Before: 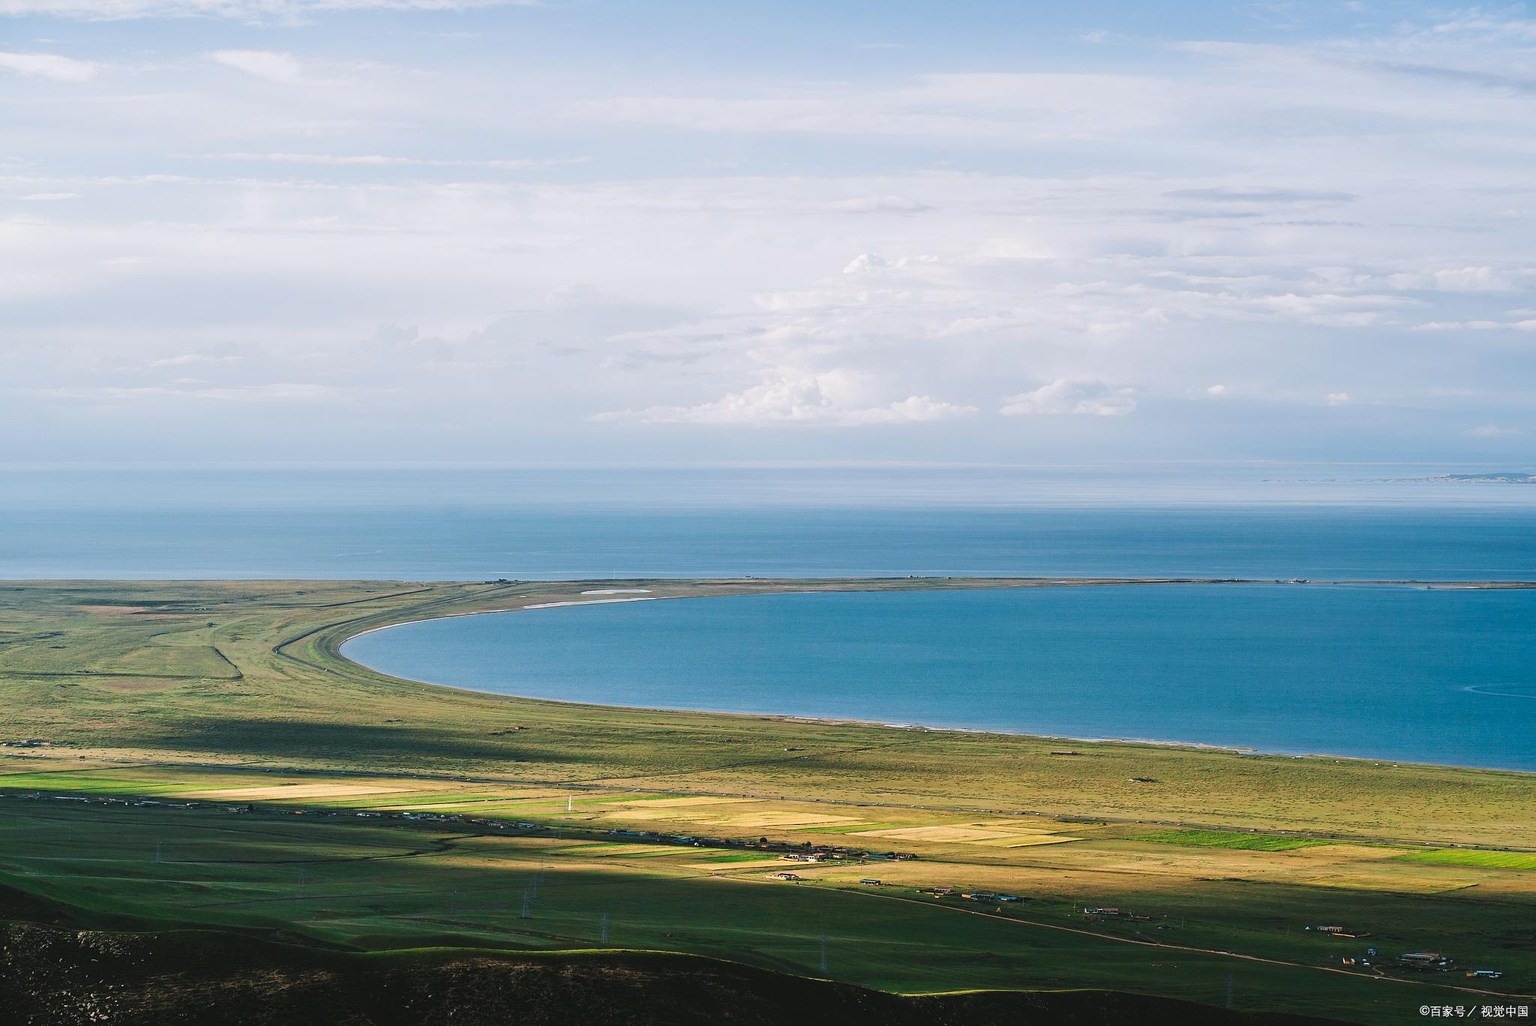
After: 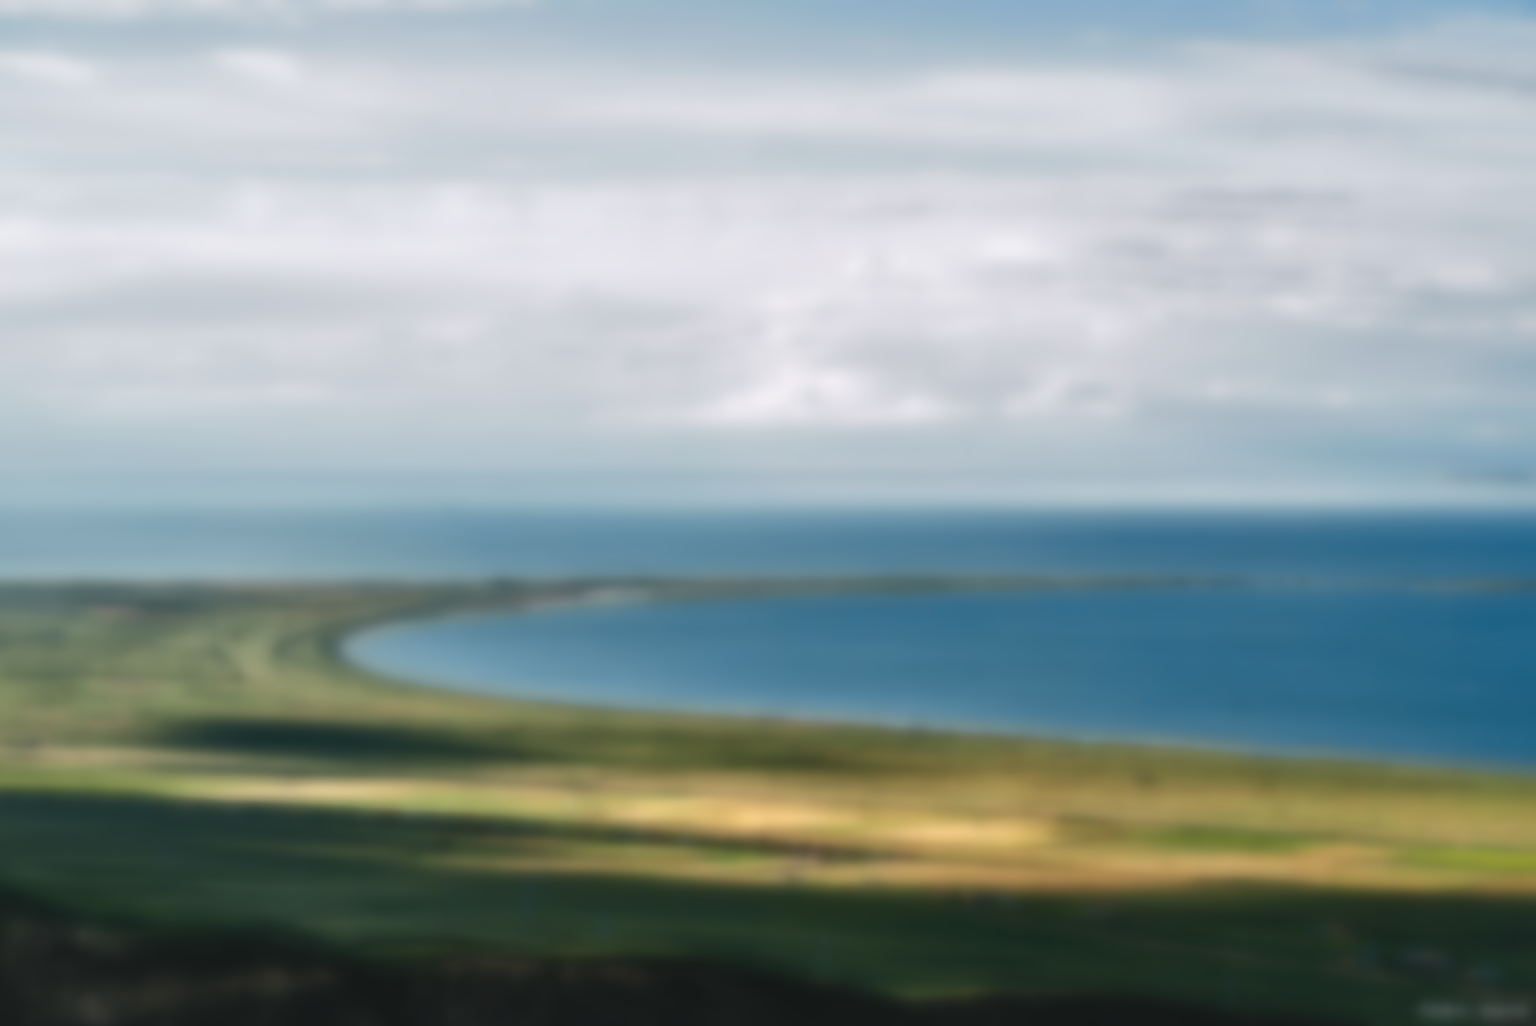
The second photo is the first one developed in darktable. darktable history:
tone curve: curves: ch0 [(0.001, 0.042) (0.128, 0.16) (0.452, 0.42) (0.603, 0.566) (0.754, 0.733) (1, 1)]; ch1 [(0, 0) (0.325, 0.327) (0.412, 0.441) (0.473, 0.466) (0.5, 0.499) (0.549, 0.558) (0.617, 0.625) (0.713, 0.7) (1, 1)]; ch2 [(0, 0) (0.386, 0.397) (0.445, 0.47) (0.505, 0.498) (0.529, 0.524) (0.574, 0.569) (0.652, 0.641) (1, 1)], color space Lab, independent channels, preserve colors none
local contrast: mode bilateral grid, contrast 100, coarseness 100, detail 165%, midtone range 0.2
lowpass: on, module defaults
